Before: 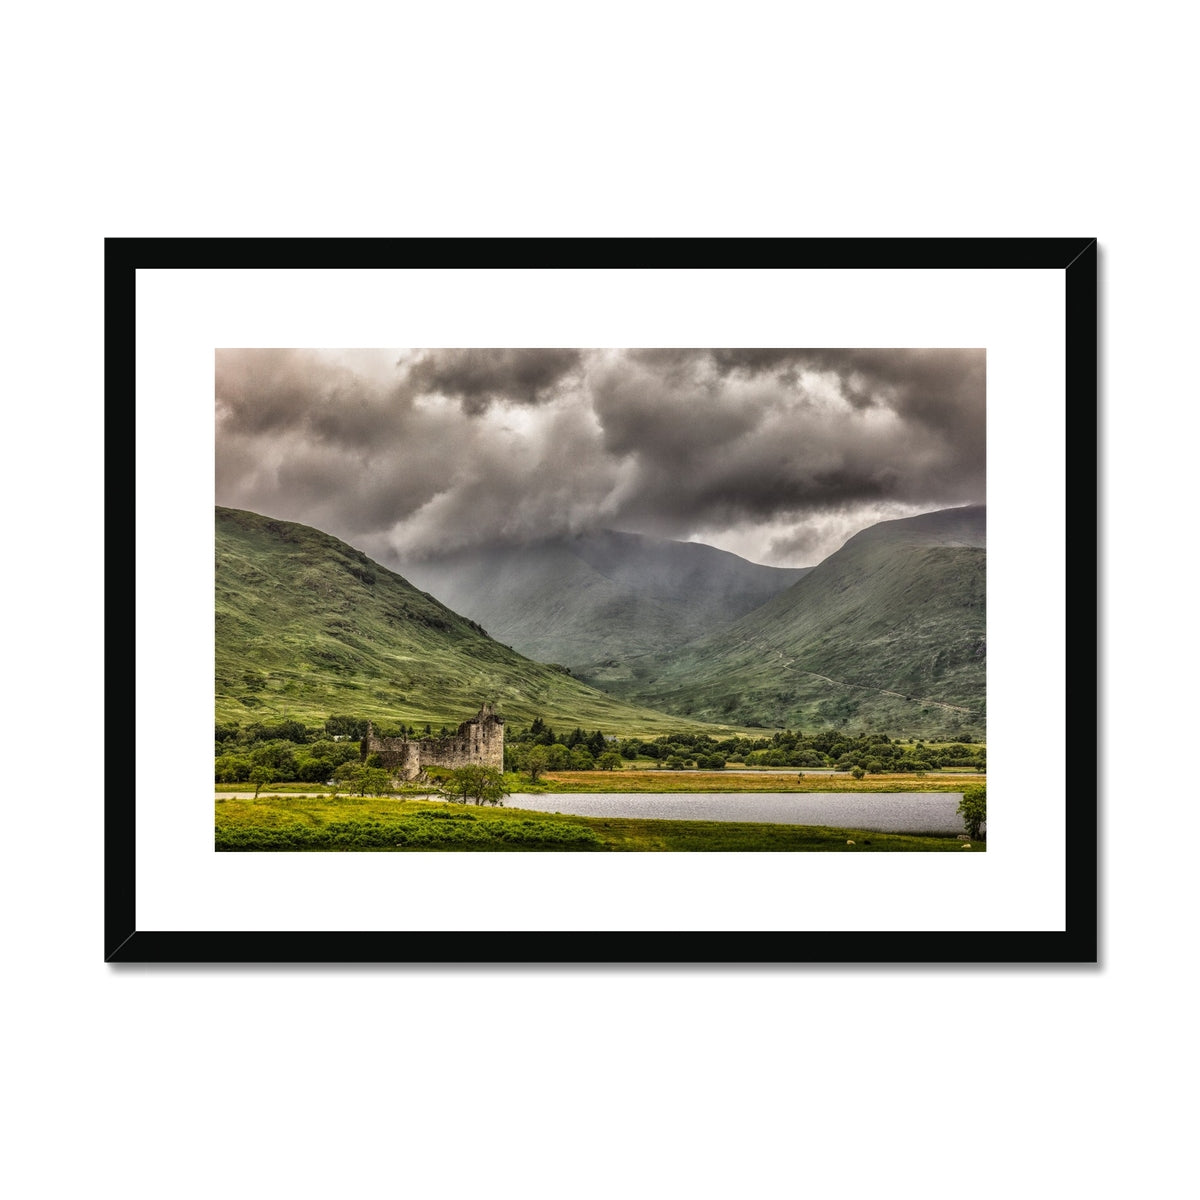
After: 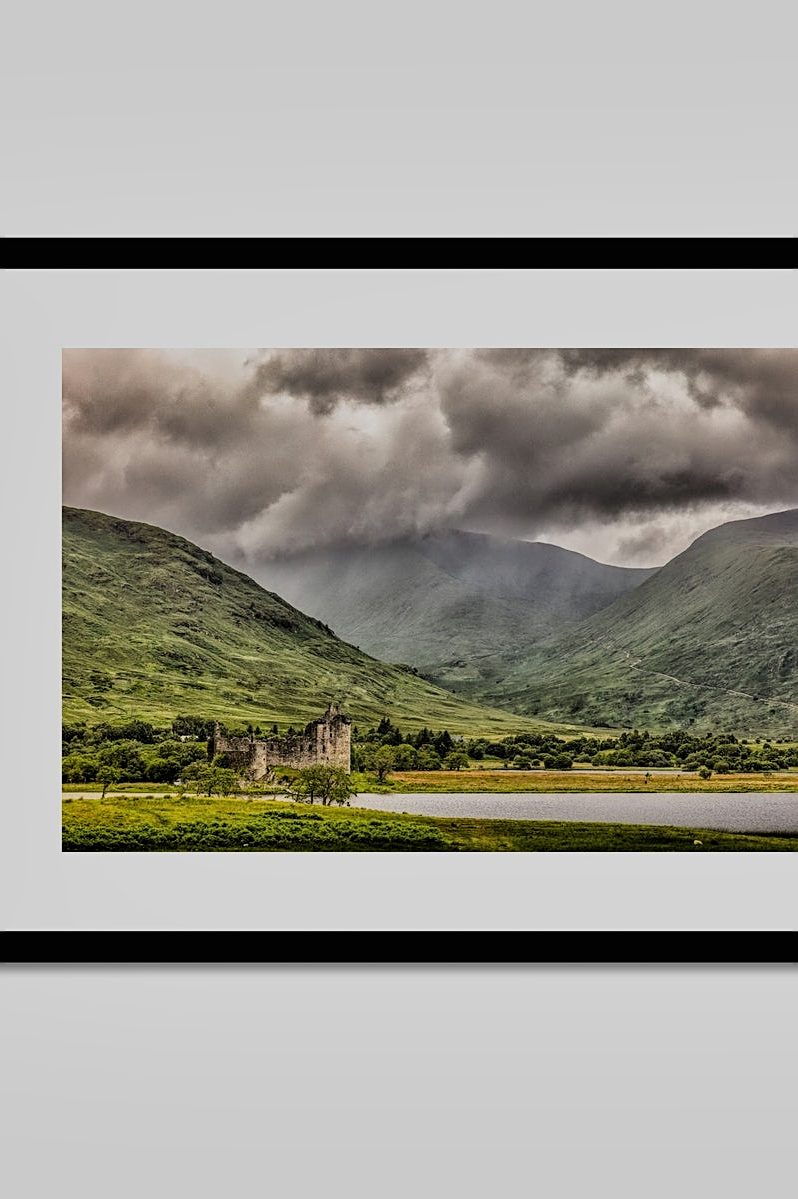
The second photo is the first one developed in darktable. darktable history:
shadows and highlights: shadows 20.77, highlights -37.01, soften with gaussian
sharpen: on, module defaults
crop and rotate: left 12.791%, right 20.668%
filmic rgb: black relative exposure -7.65 EV, white relative exposure 4.56 EV, hardness 3.61, color science v6 (2022)
